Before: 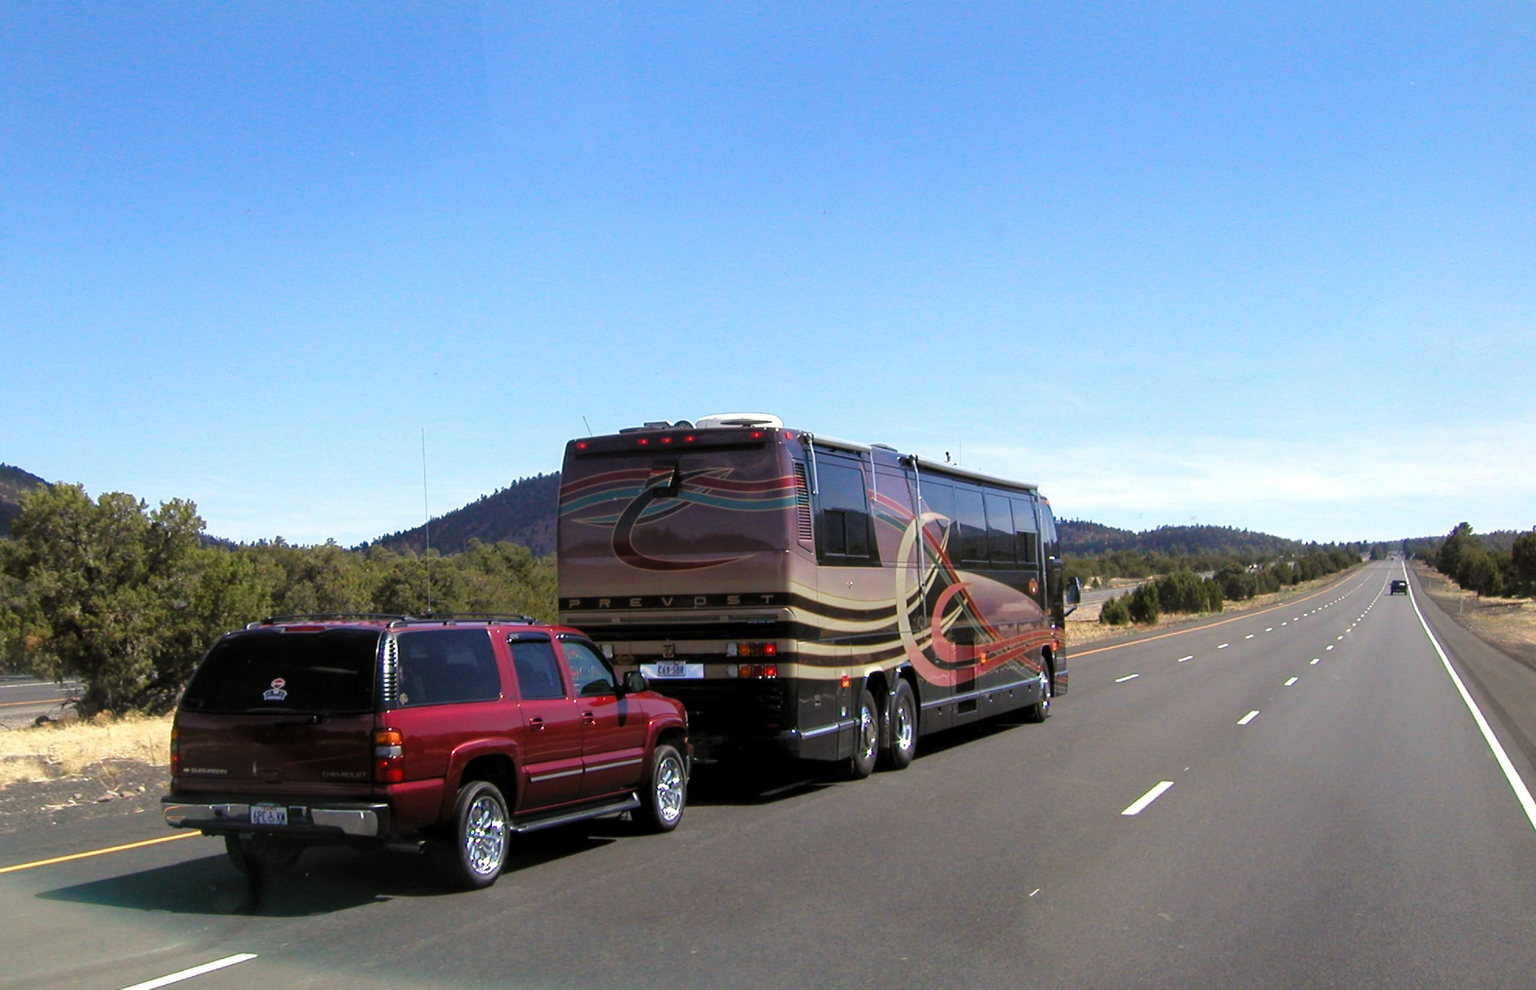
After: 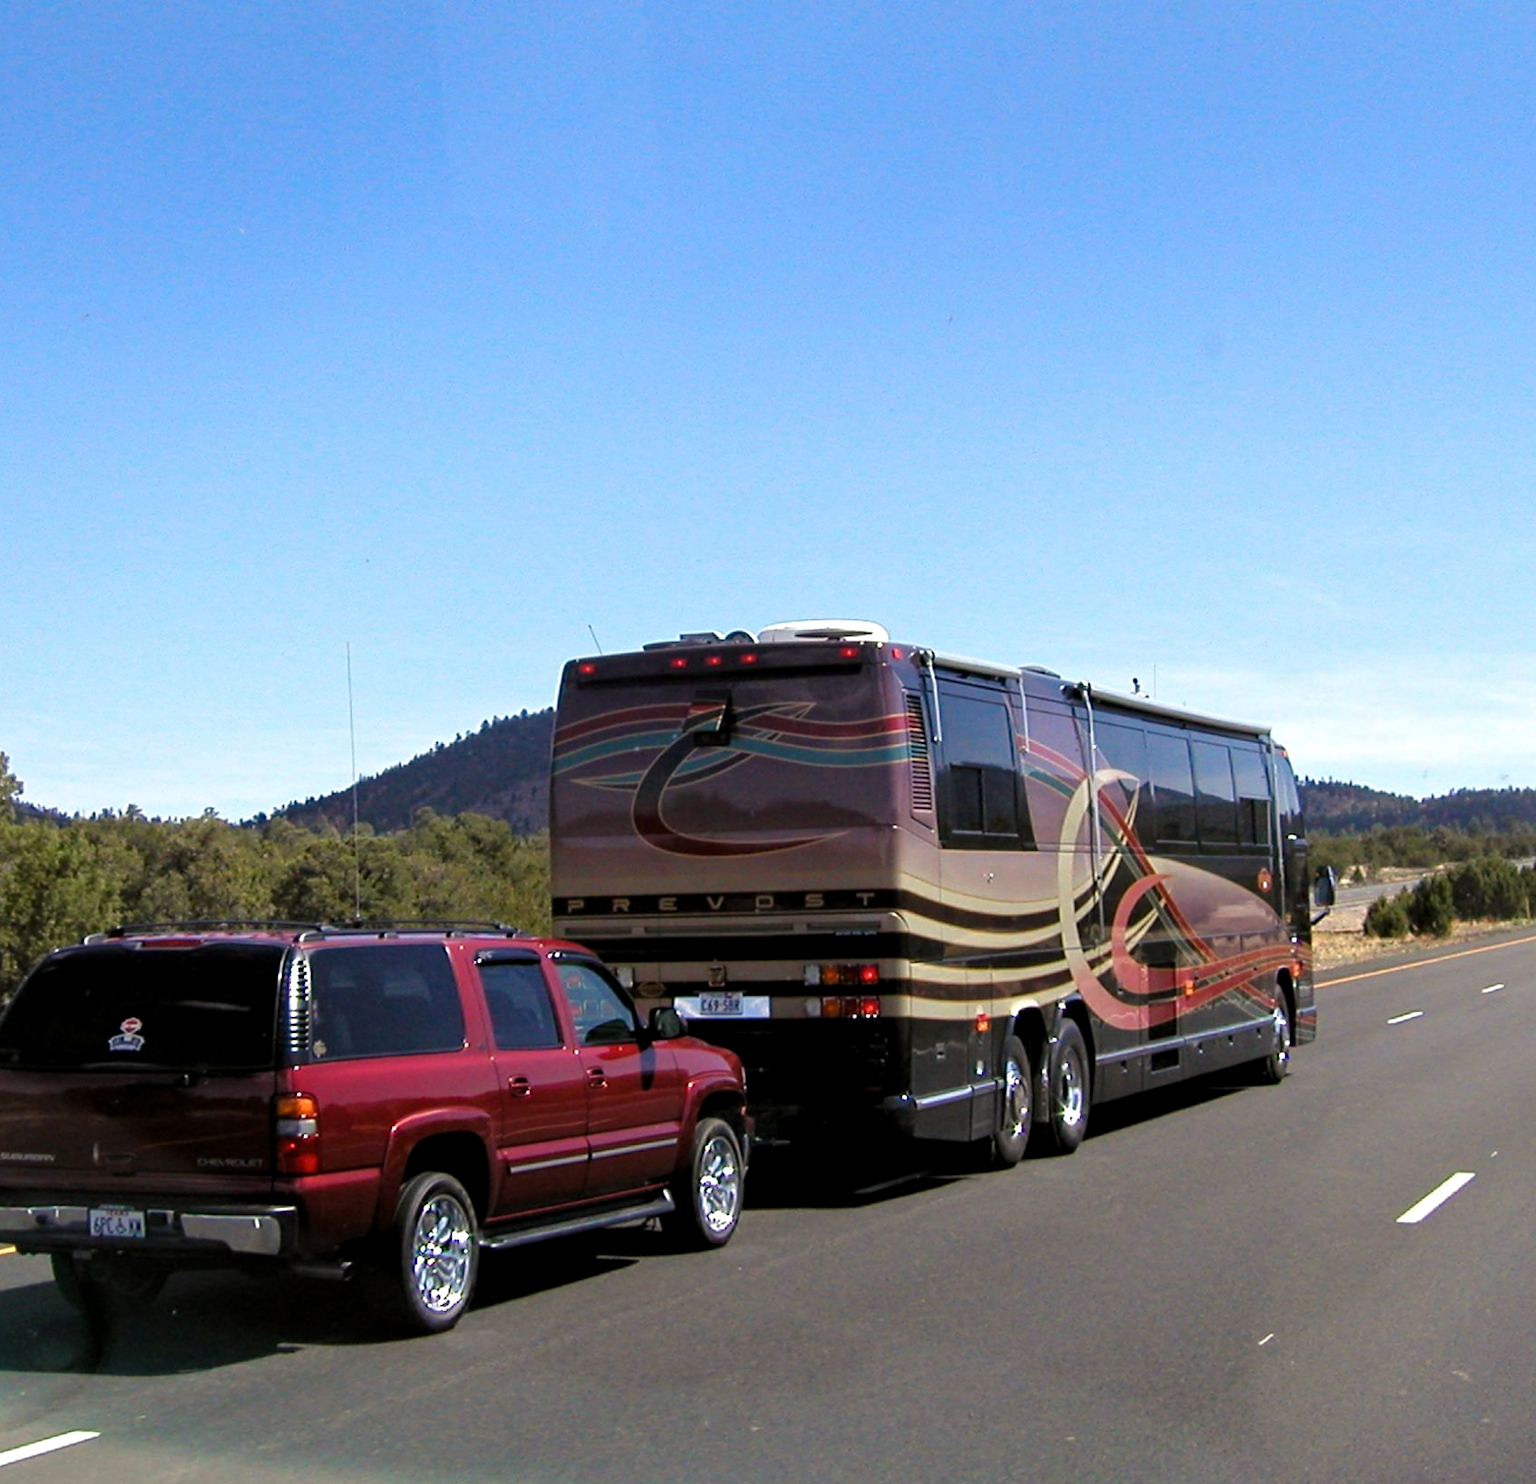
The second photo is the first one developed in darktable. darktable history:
exposure: black level correction 0.002, compensate exposure bias true, compensate highlight preservation false
crop and rotate: left 12.446%, right 20.911%
contrast equalizer: octaves 7, y [[0.5, 0.504, 0.515, 0.527, 0.535, 0.534], [0.5 ×6], [0.491, 0.387, 0.179, 0.068, 0.068, 0.068], [0 ×5, 0.023], [0 ×6]]
